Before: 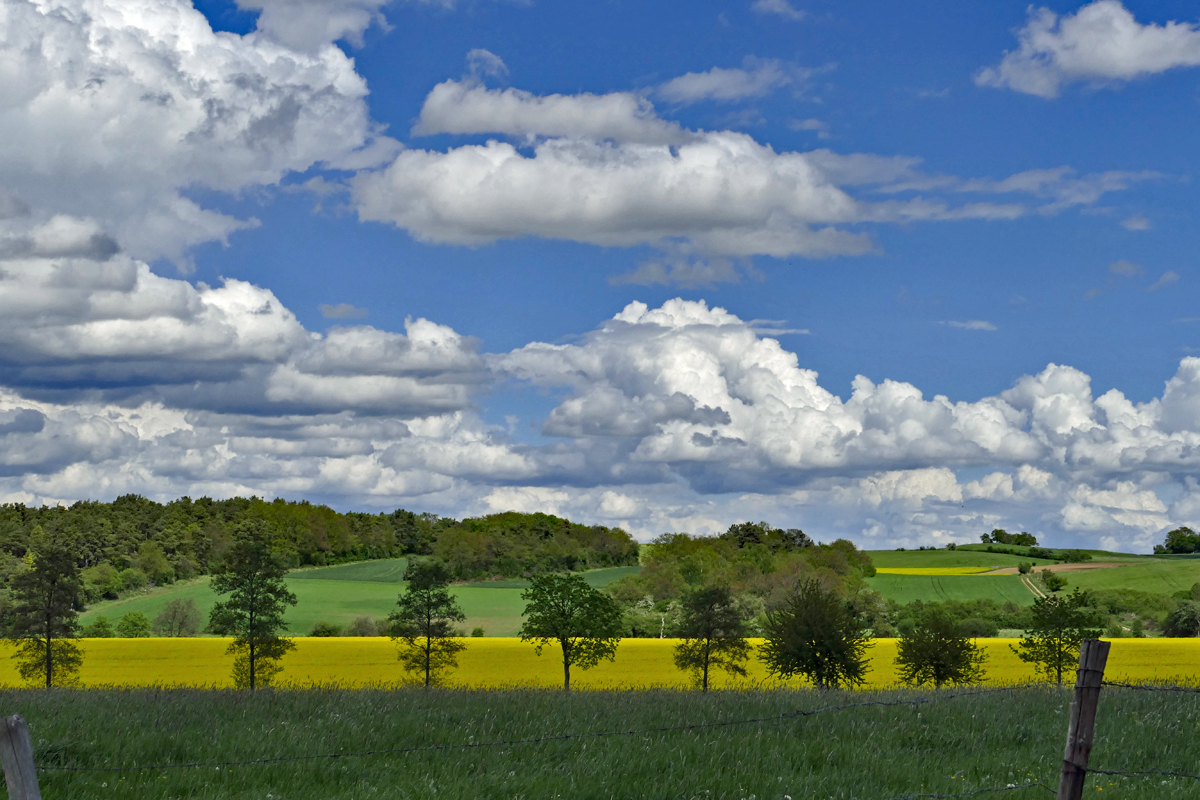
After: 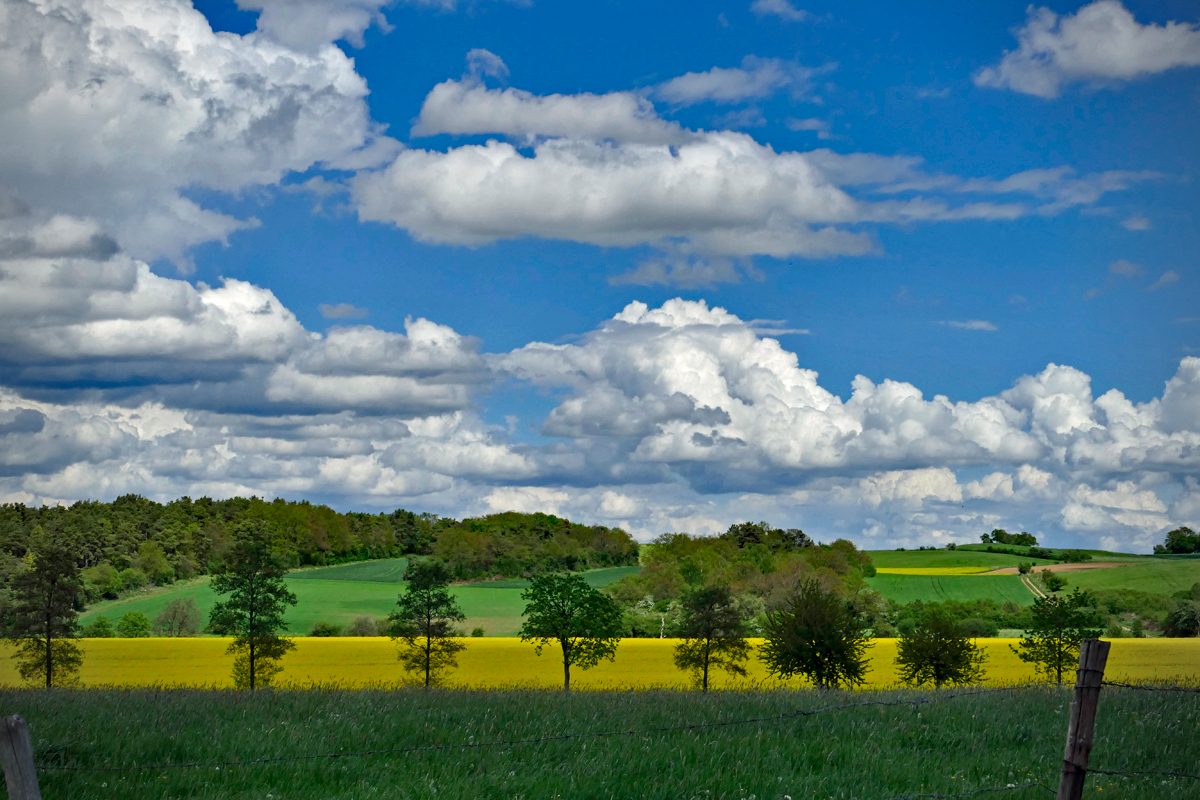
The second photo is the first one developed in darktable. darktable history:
vignetting: brightness -0.579, saturation -0.256
tone equalizer: mask exposure compensation -0.511 EV
